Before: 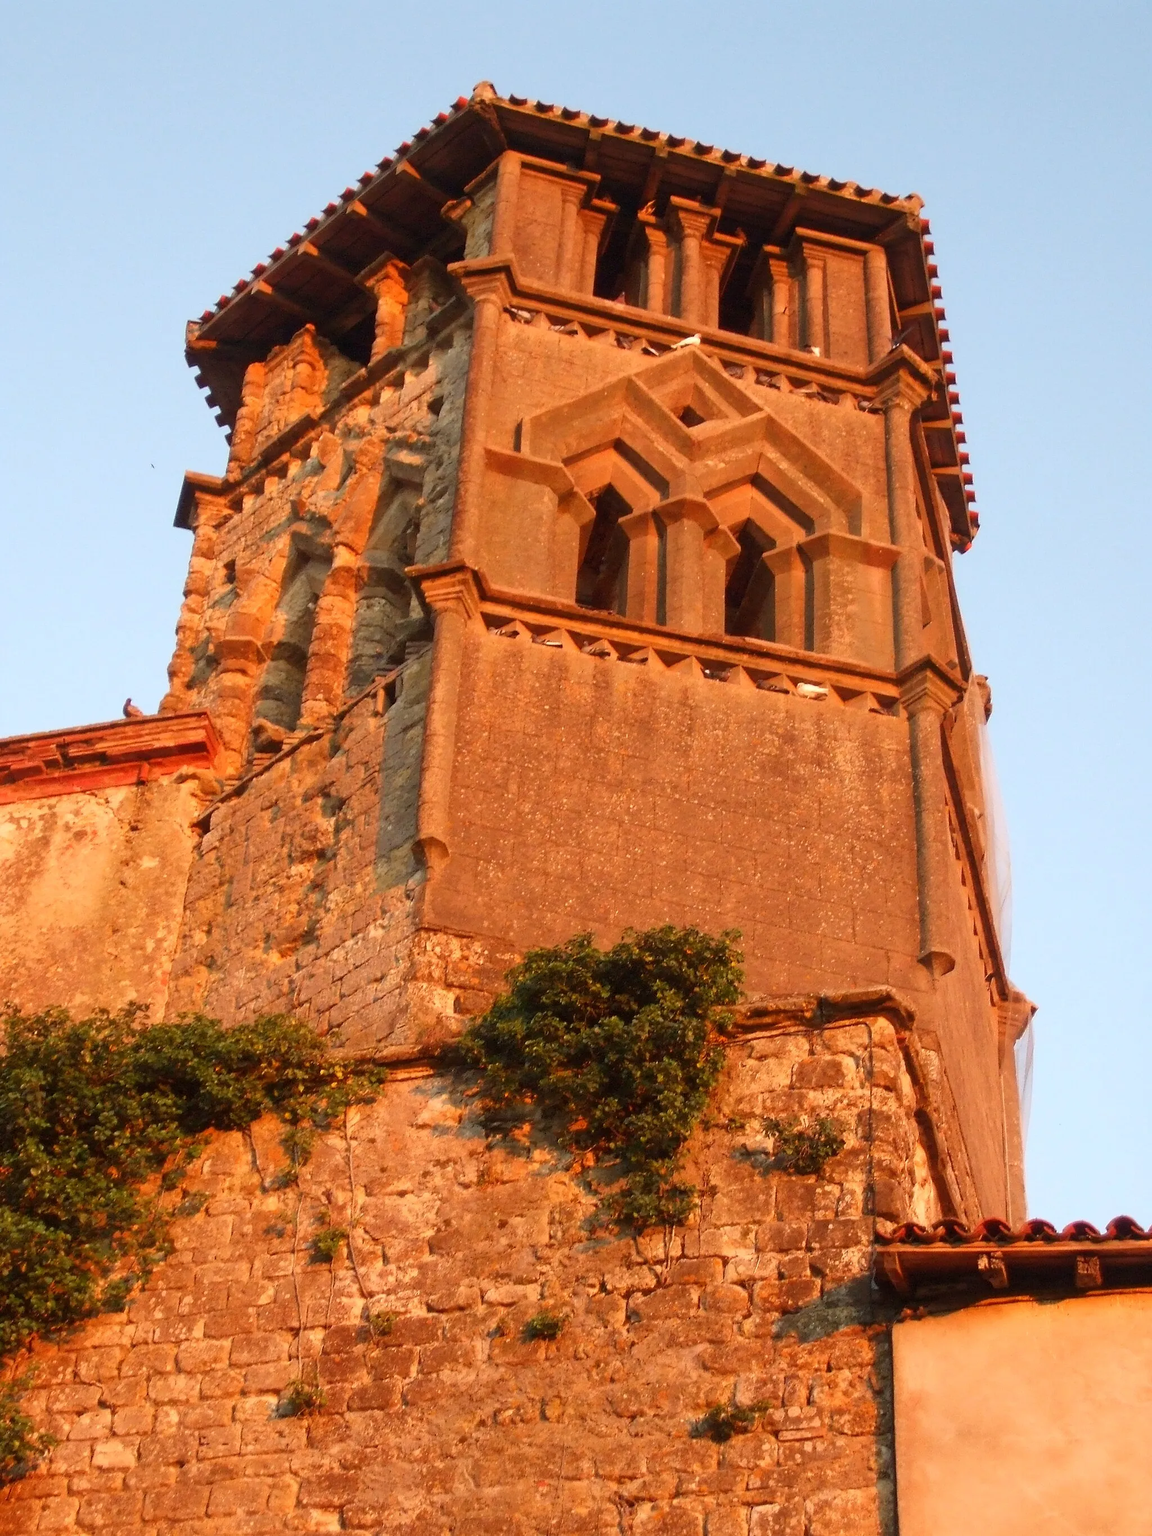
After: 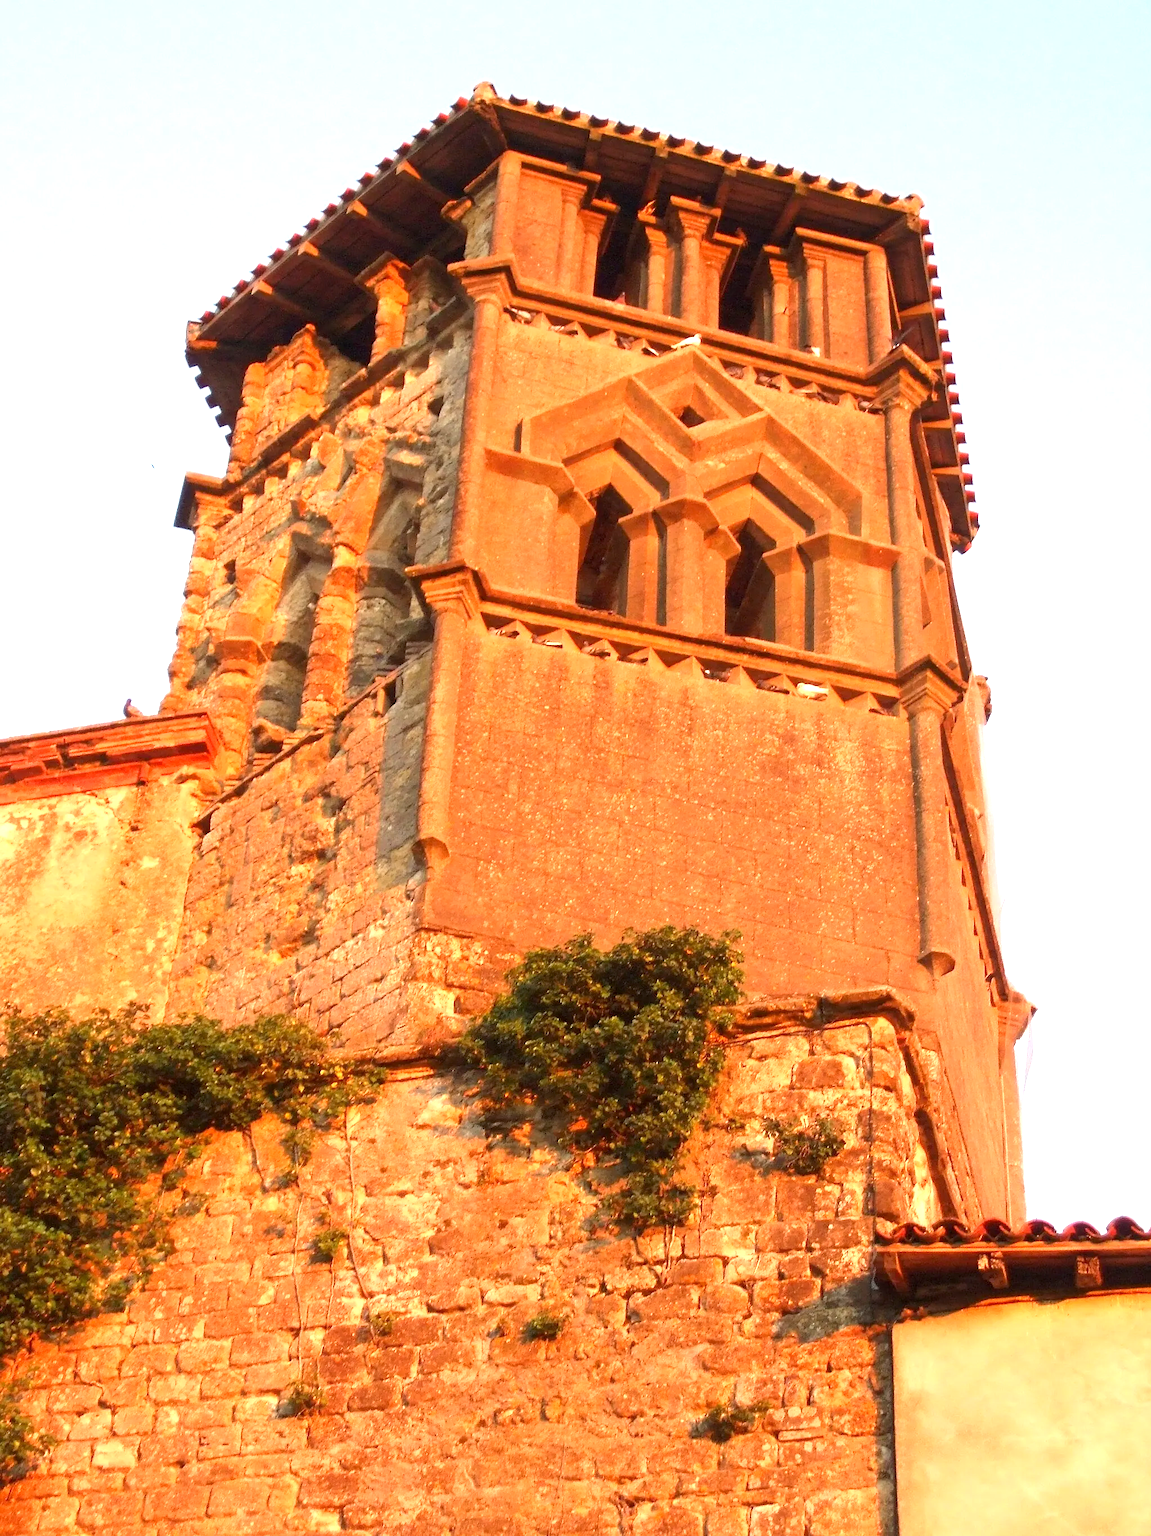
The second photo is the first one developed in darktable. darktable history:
exposure: black level correction 0.001, exposure 0.962 EV, compensate exposure bias true, compensate highlight preservation false
